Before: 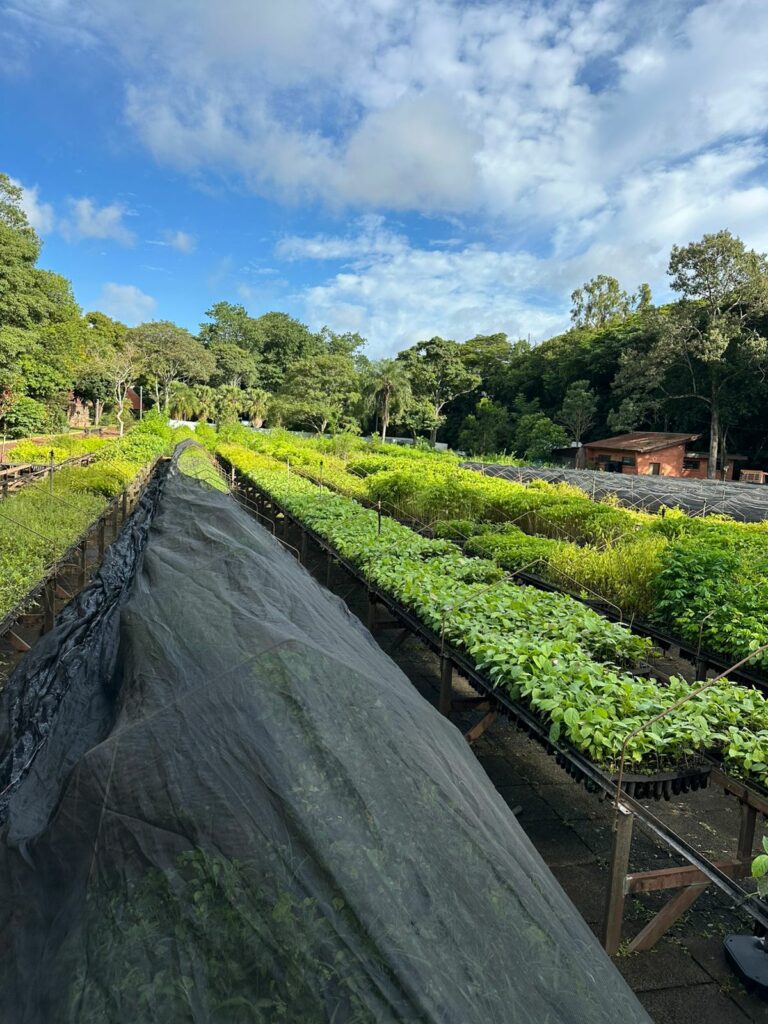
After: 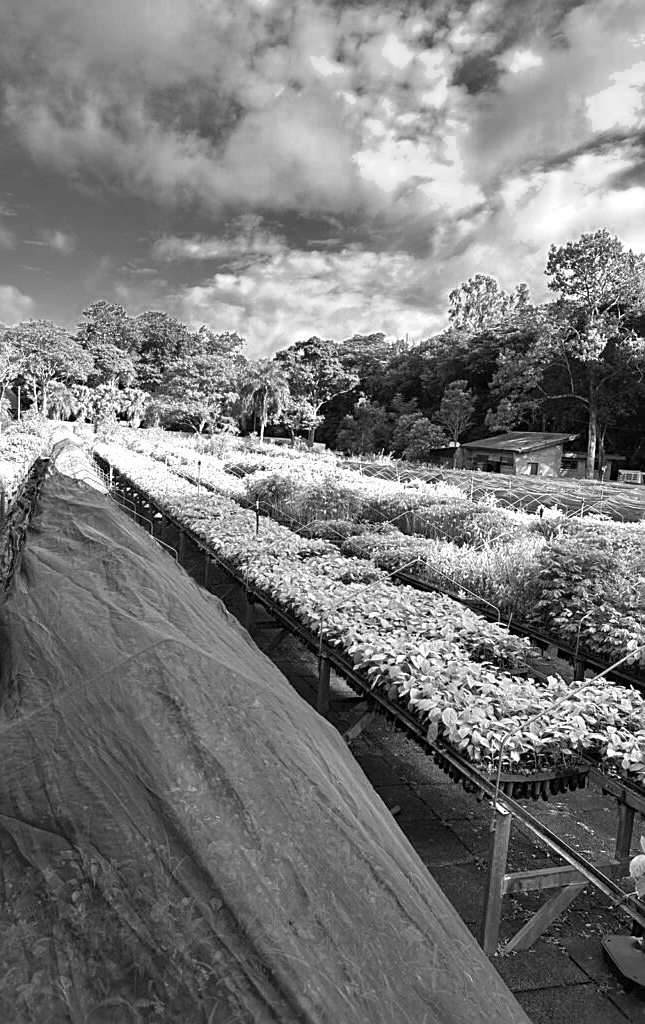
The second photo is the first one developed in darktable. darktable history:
exposure: black level correction 0, exposure 0.69 EV, compensate highlight preservation false
shadows and highlights: shadows 43.59, white point adjustment -1.54, soften with gaussian
crop: left 15.909%
color zones: curves: ch0 [(0.002, 0.593) (0.143, 0.417) (0.285, 0.541) (0.455, 0.289) (0.608, 0.327) (0.727, 0.283) (0.869, 0.571) (1, 0.603)]; ch1 [(0, 0) (0.143, 0) (0.286, 0) (0.429, 0) (0.571, 0) (0.714, 0) (0.857, 0)]
sharpen: on, module defaults
